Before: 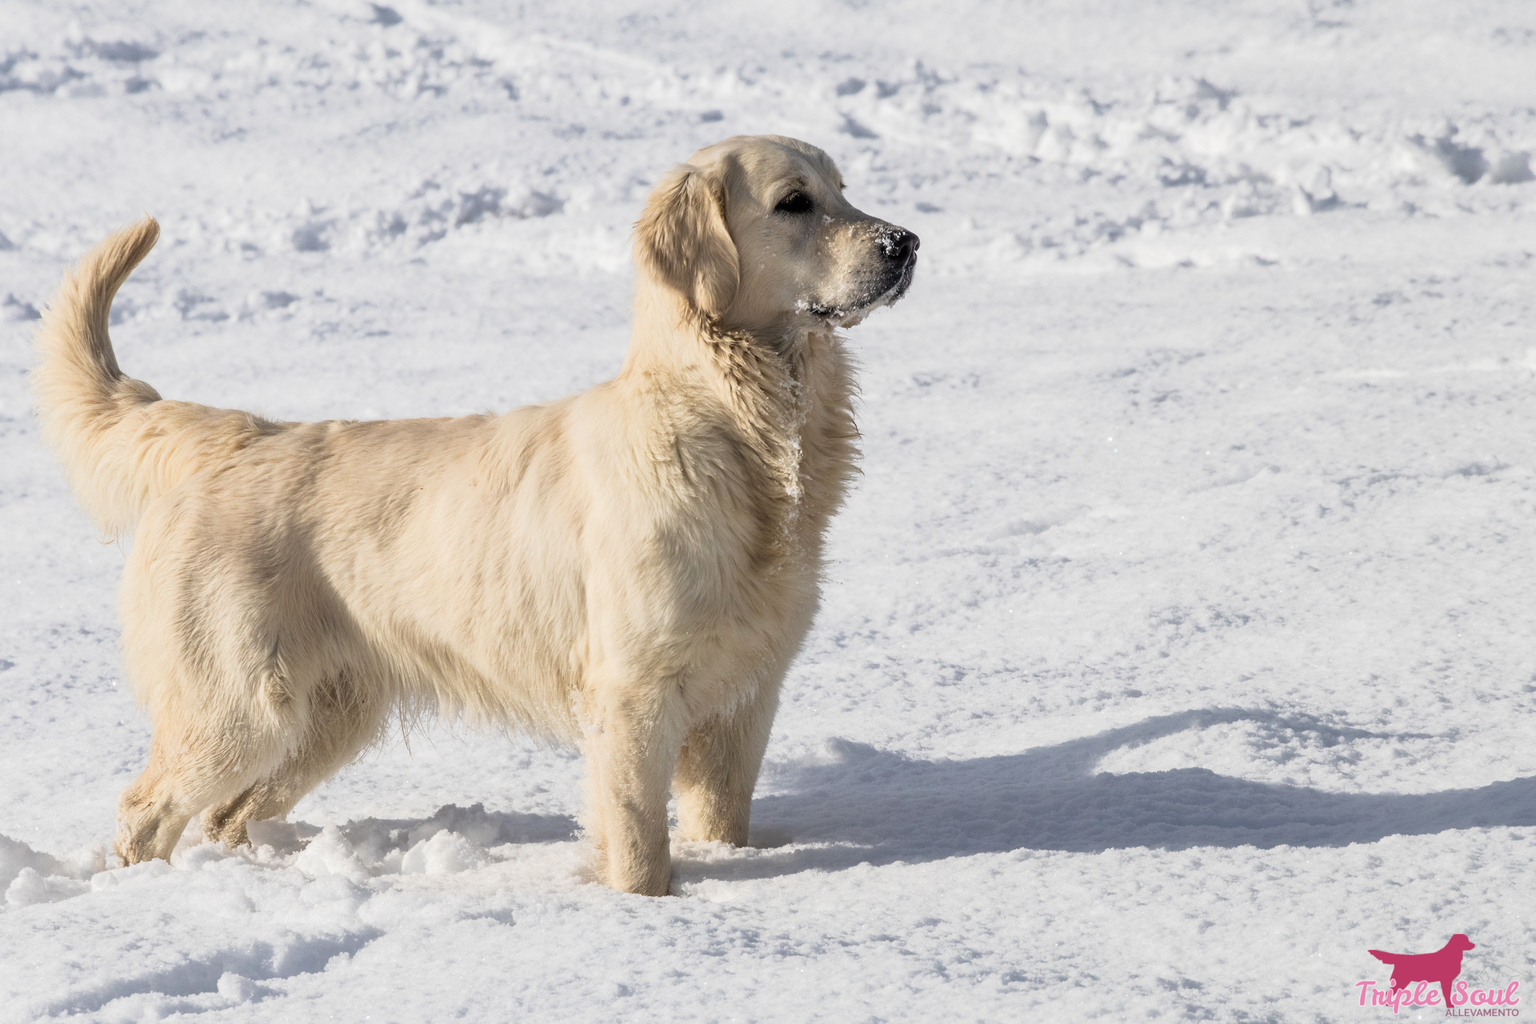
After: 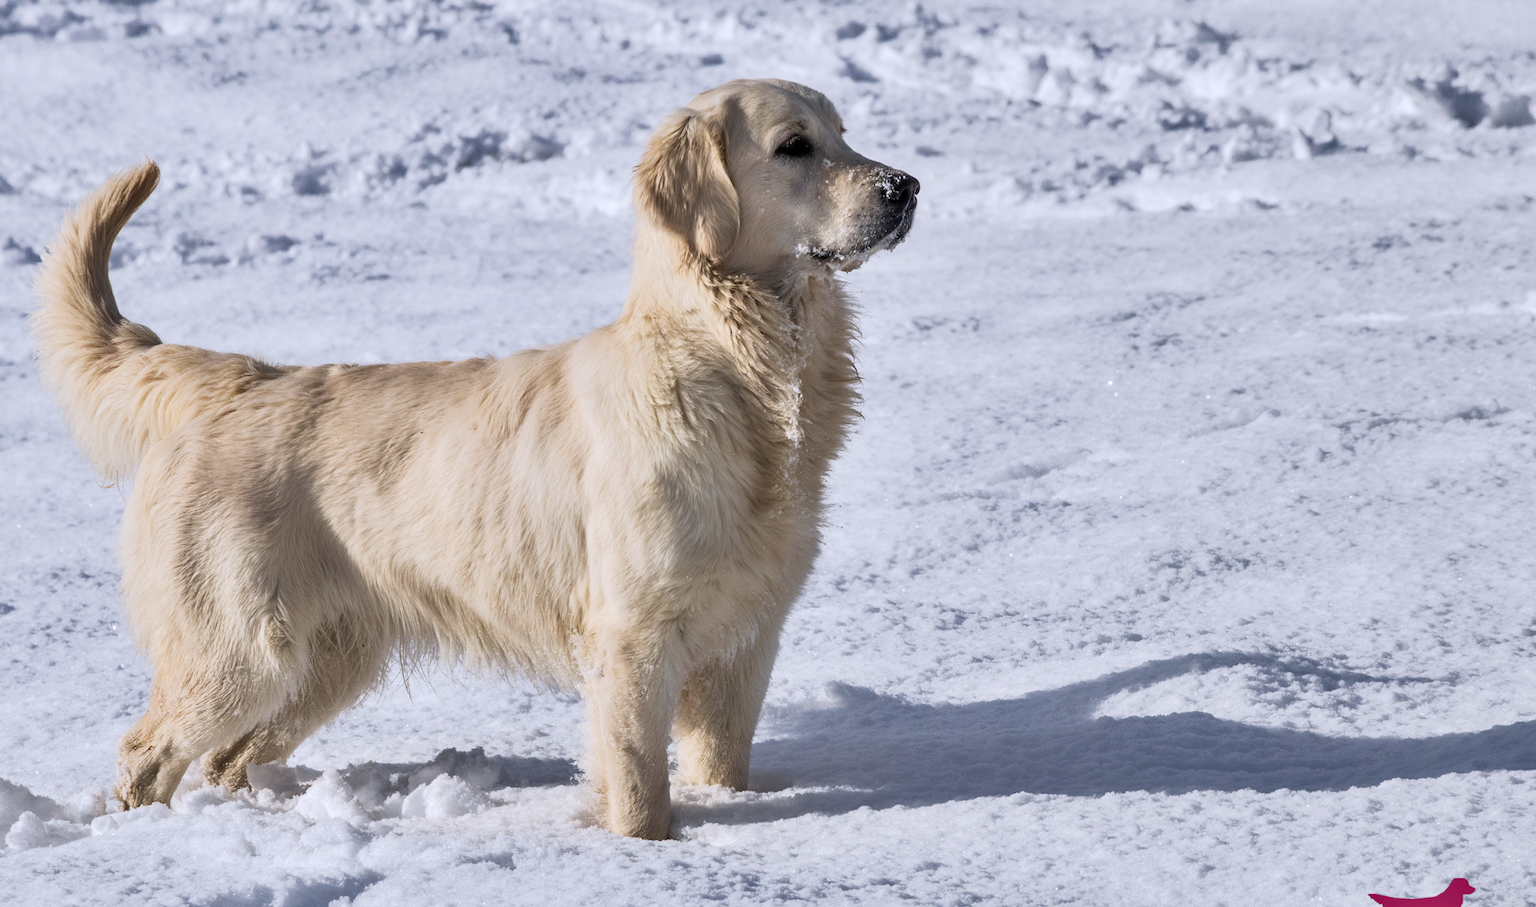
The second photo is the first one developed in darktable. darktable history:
shadows and highlights: soften with gaussian
color calibration: illuminant as shot in camera, x 0.358, y 0.373, temperature 4628.91 K
crop and rotate: top 5.525%, bottom 5.833%
tone equalizer: mask exposure compensation -0.492 EV
